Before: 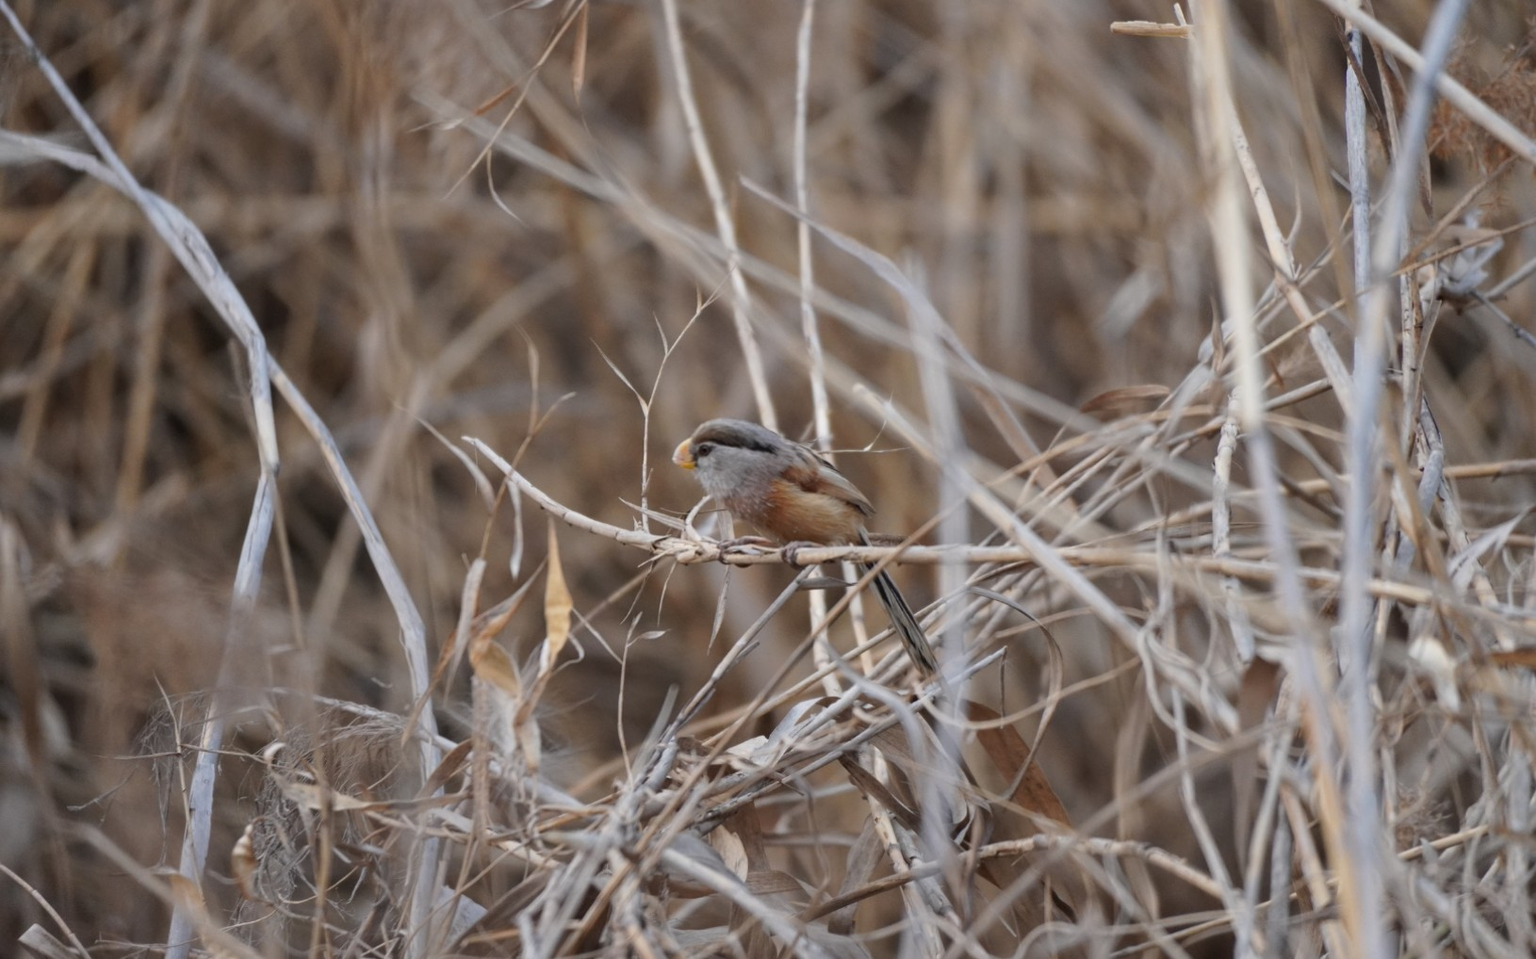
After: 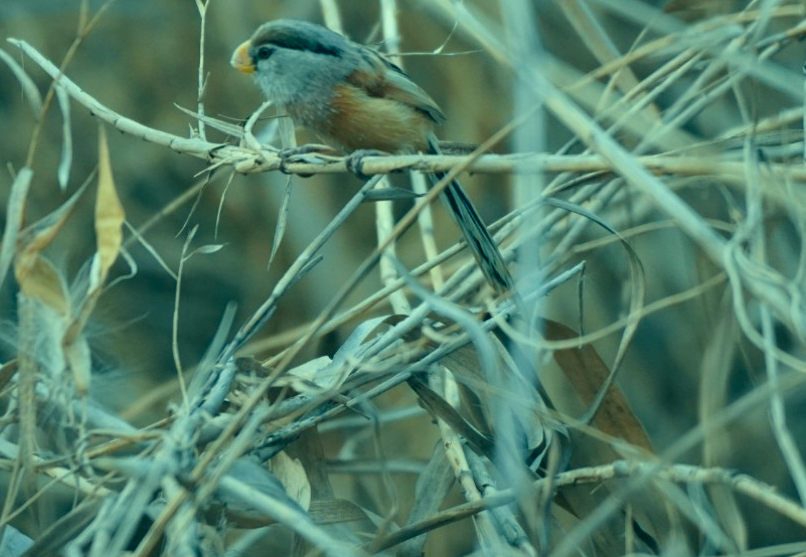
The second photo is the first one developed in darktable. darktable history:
crop: left 29.672%, top 41.786%, right 20.851%, bottom 3.487%
color correction: highlights a* -20.08, highlights b* 9.8, shadows a* -20.4, shadows b* -10.76
velvia: on, module defaults
